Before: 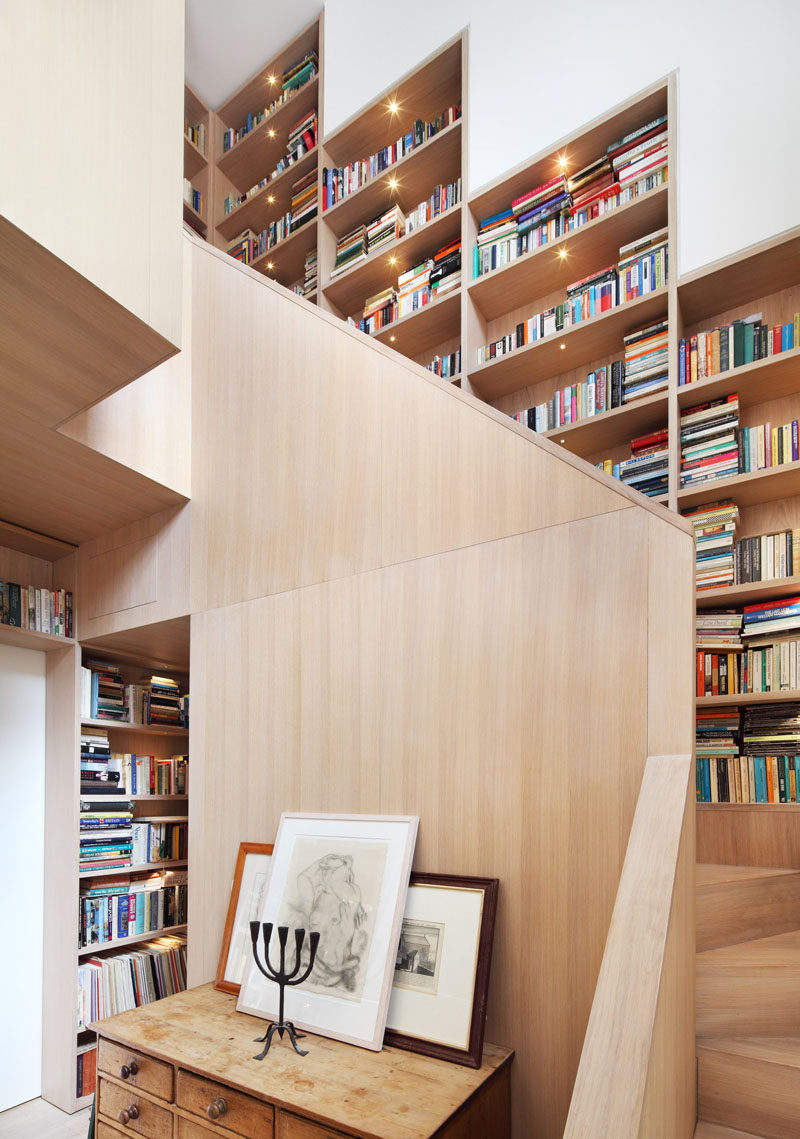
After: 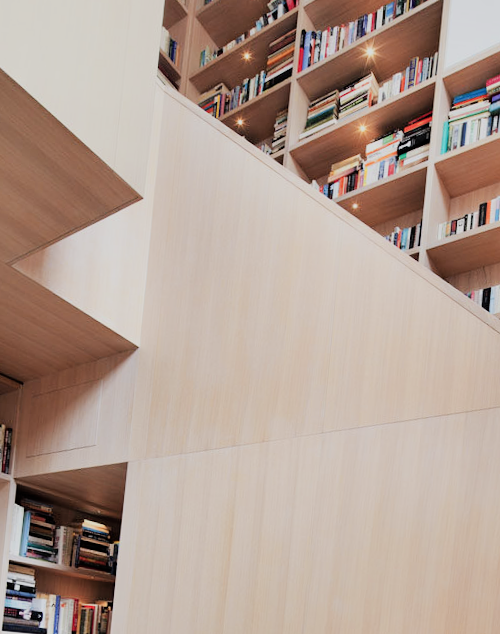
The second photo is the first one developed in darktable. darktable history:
crop and rotate: angle -5.34°, left 1.984%, top 6.821%, right 27.414%, bottom 30.302%
filmic rgb: black relative exposure -7.19 EV, white relative exposure 5.36 EV, hardness 3.03
tone equalizer: -8 EV -0.381 EV, -7 EV -0.412 EV, -6 EV -0.349 EV, -5 EV -0.192 EV, -3 EV 0.197 EV, -2 EV 0.317 EV, -1 EV 0.386 EV, +0 EV 0.401 EV, edges refinement/feathering 500, mask exposure compensation -1.57 EV, preserve details no
color zones: curves: ch1 [(0, 0.469) (0.072, 0.457) (0.243, 0.494) (0.429, 0.5) (0.571, 0.5) (0.714, 0.5) (0.857, 0.5) (1, 0.469)]; ch2 [(0, 0.499) (0.143, 0.467) (0.242, 0.436) (0.429, 0.493) (0.571, 0.5) (0.714, 0.5) (0.857, 0.5) (1, 0.499)]
